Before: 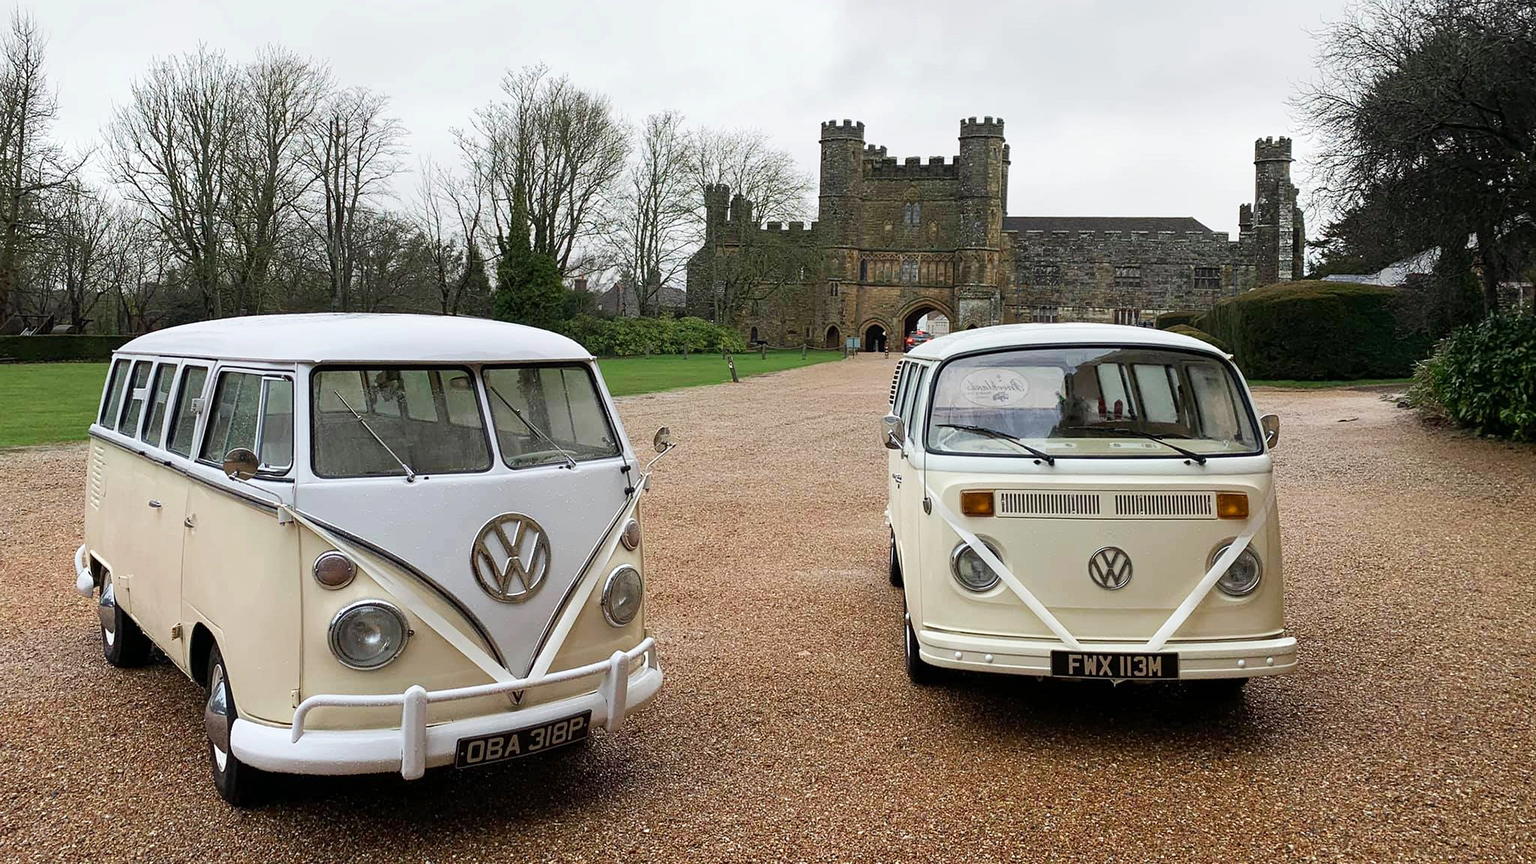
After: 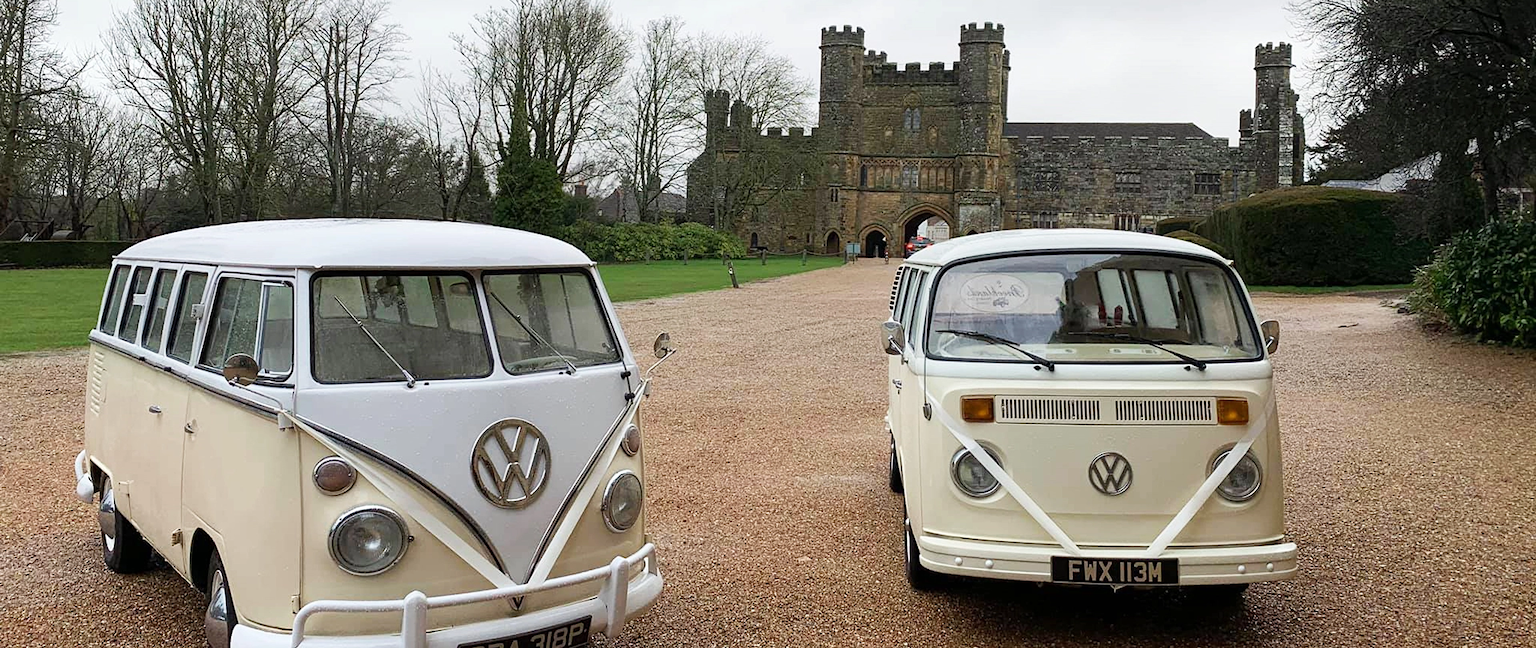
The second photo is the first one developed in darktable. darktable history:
crop: top 11.007%, bottom 13.881%
